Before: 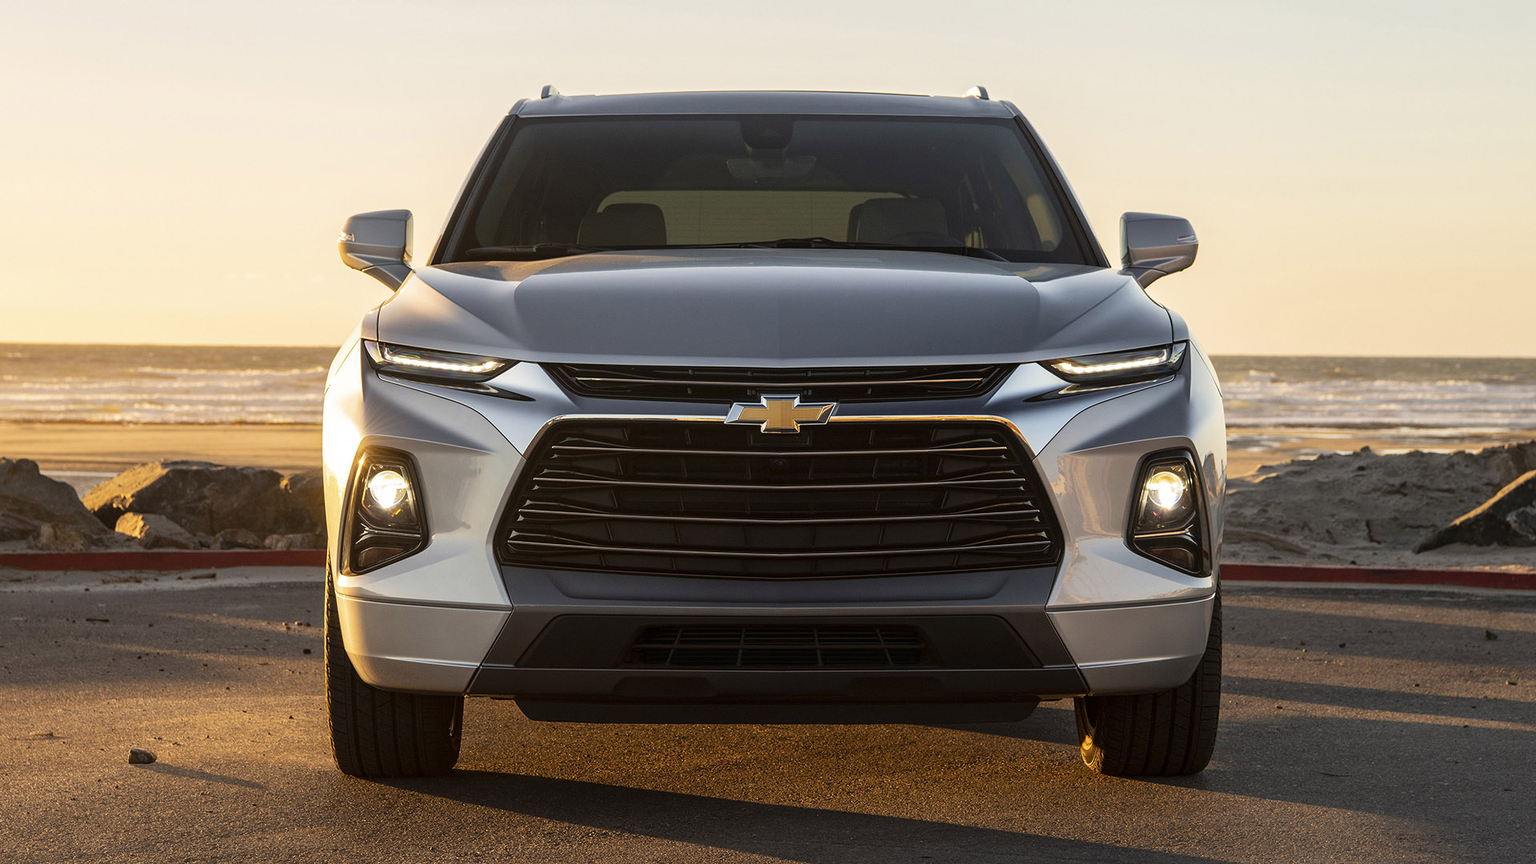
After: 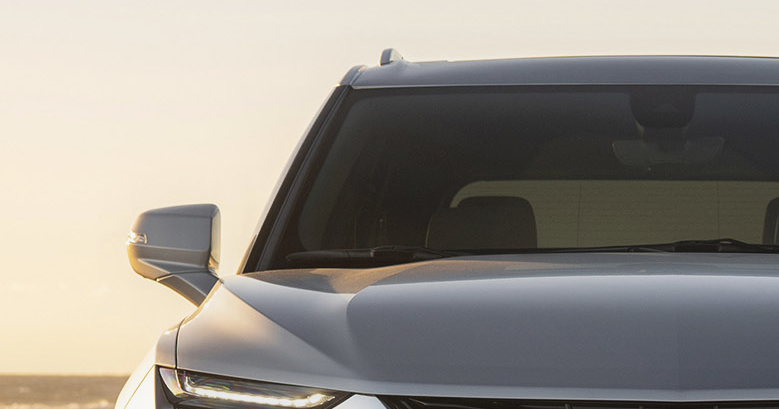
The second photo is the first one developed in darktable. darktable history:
color correction: saturation 0.8
contrast equalizer: y [[0.46, 0.454, 0.451, 0.451, 0.455, 0.46], [0.5 ×6], [0.5 ×6], [0 ×6], [0 ×6]]
crop: left 15.452%, top 5.459%, right 43.956%, bottom 56.62%
